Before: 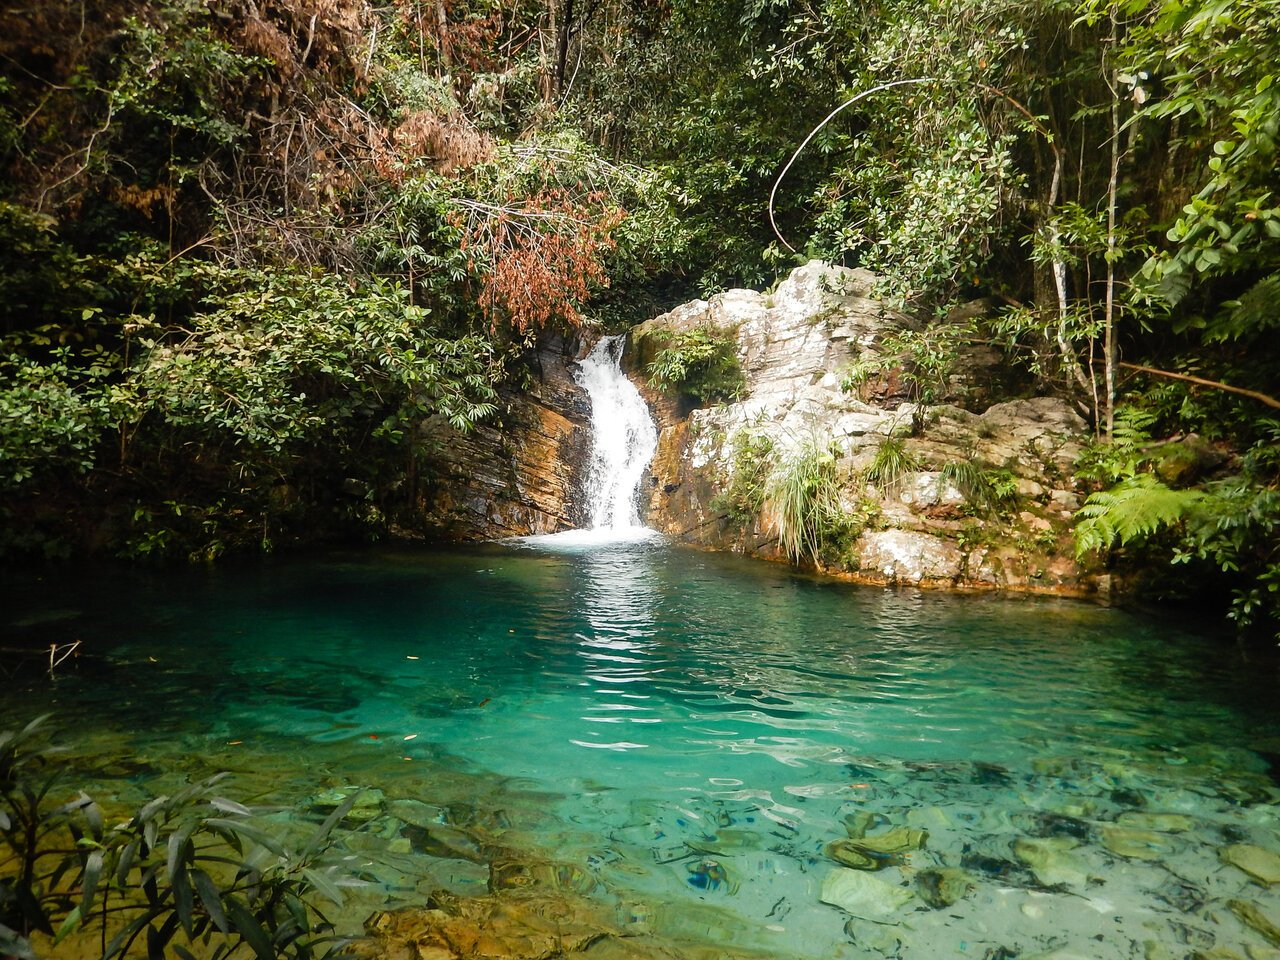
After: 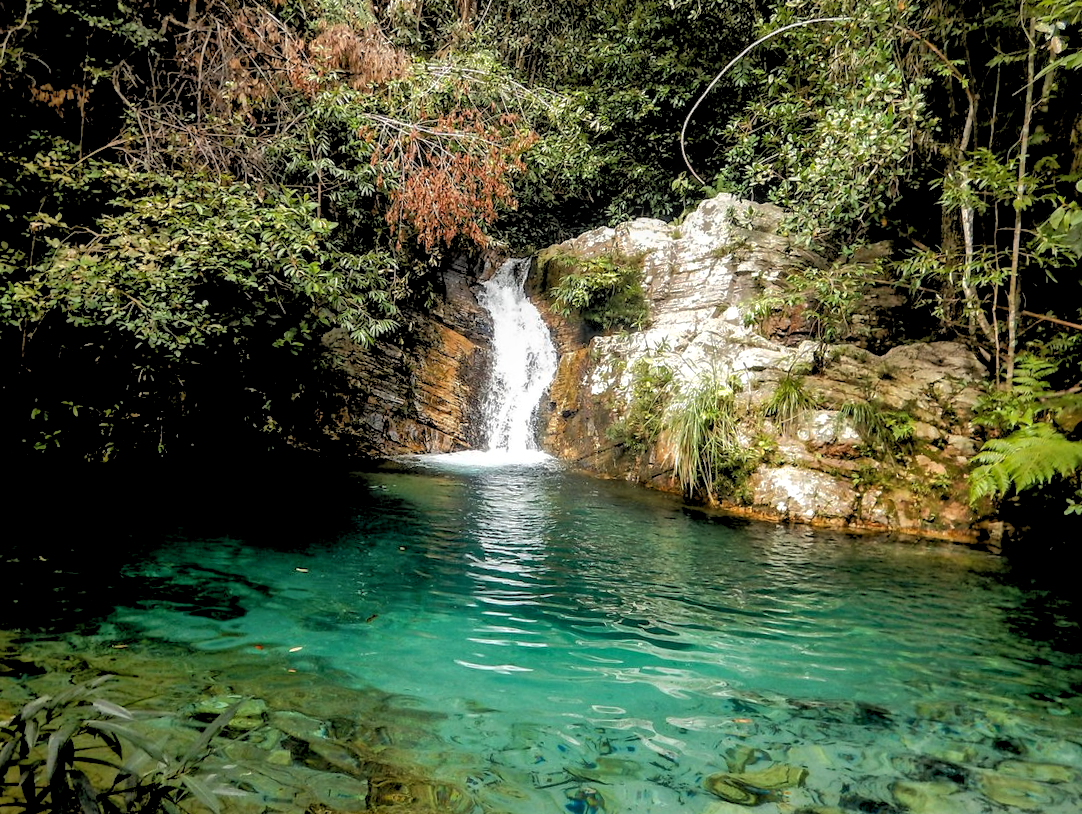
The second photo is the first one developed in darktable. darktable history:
base curve: curves: ch0 [(0.017, 0) (0.425, 0.441) (0.844, 0.933) (1, 1)], preserve colors average RGB
crop and rotate: angle -2.89°, left 5.208%, top 5.216%, right 4.639%, bottom 4.353%
shadows and highlights: highlights -59.71
local contrast: on, module defaults
